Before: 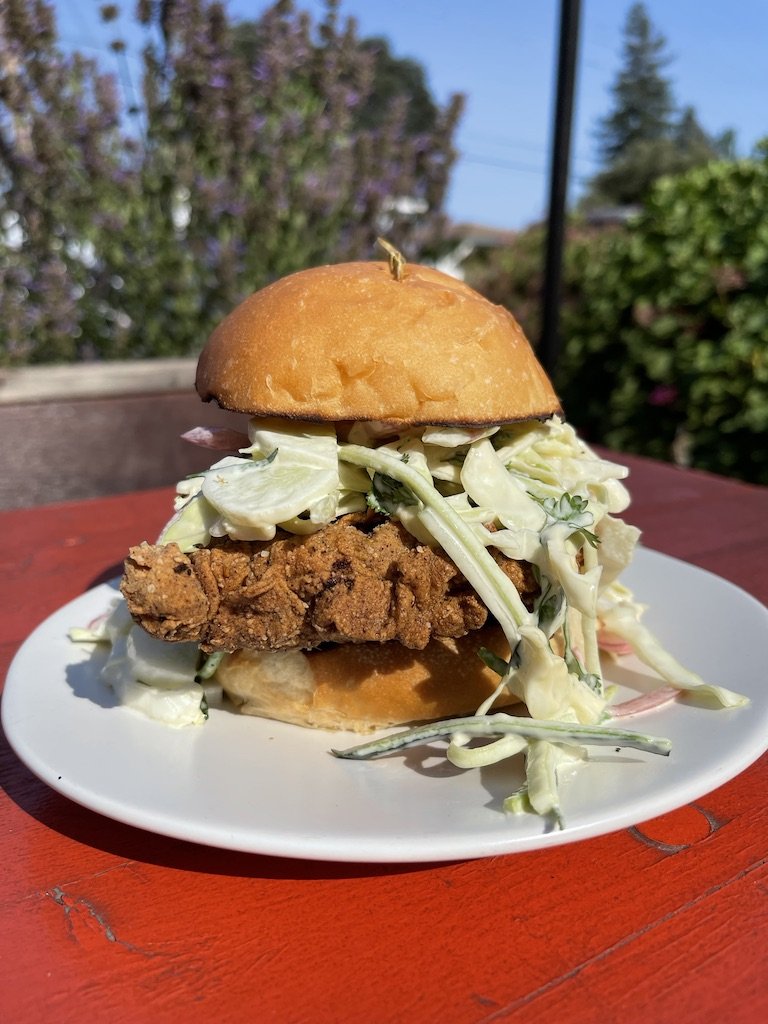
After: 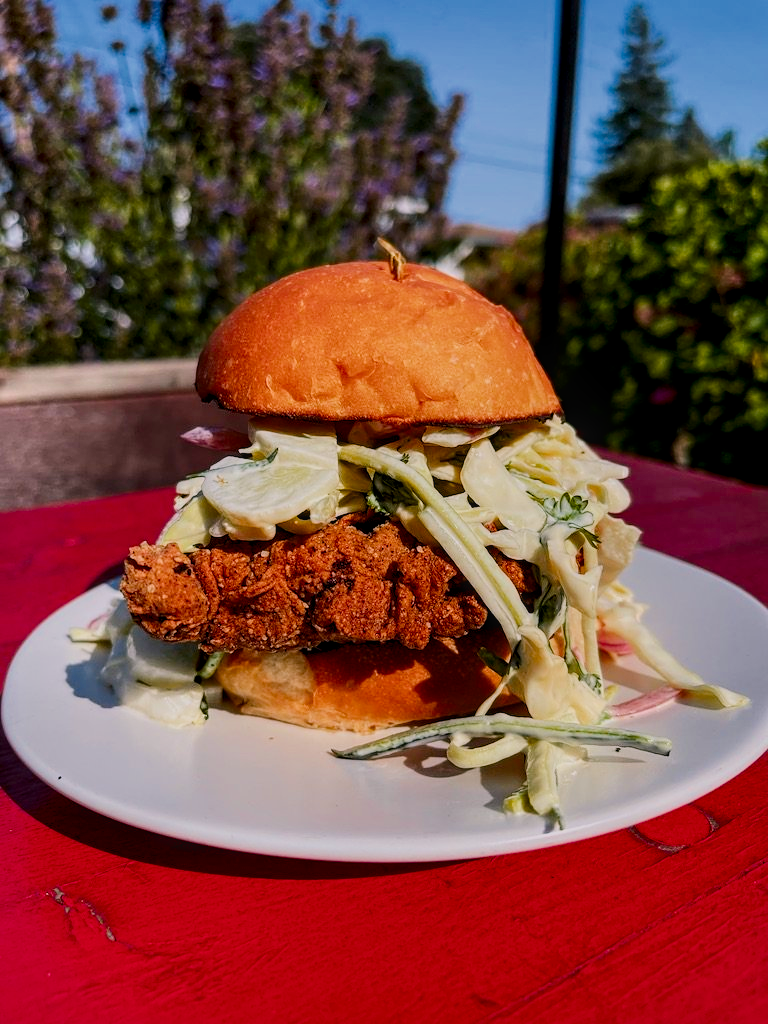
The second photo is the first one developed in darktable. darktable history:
color zones: curves: ch1 [(0.239, 0.552) (0.75, 0.5)]; ch2 [(0.25, 0.462) (0.749, 0.457)]
sharpen: amount 0.205
contrast brightness saturation: contrast 0.2, brightness -0.113, saturation 0.096
color balance rgb: highlights gain › chroma 1.559%, highlights gain › hue 310.69°, perceptual saturation grading › global saturation 30.476%, contrast -9.524%
exposure: exposure -0.04 EV, compensate highlight preservation false
local contrast: on, module defaults
filmic rgb: black relative exposure -7.65 EV, white relative exposure 4.56 EV, hardness 3.61, add noise in highlights 0.001, color science v3 (2019), use custom middle-gray values true, contrast in highlights soft
